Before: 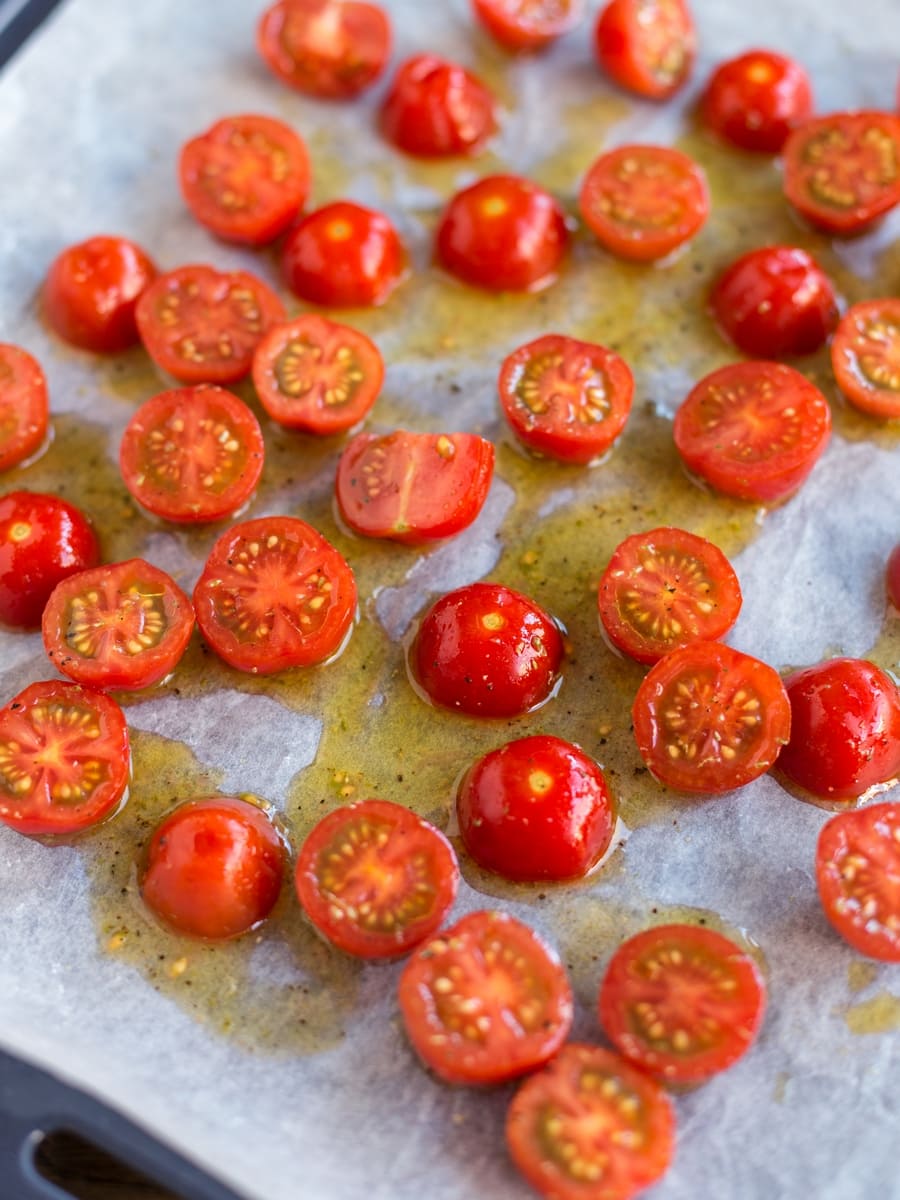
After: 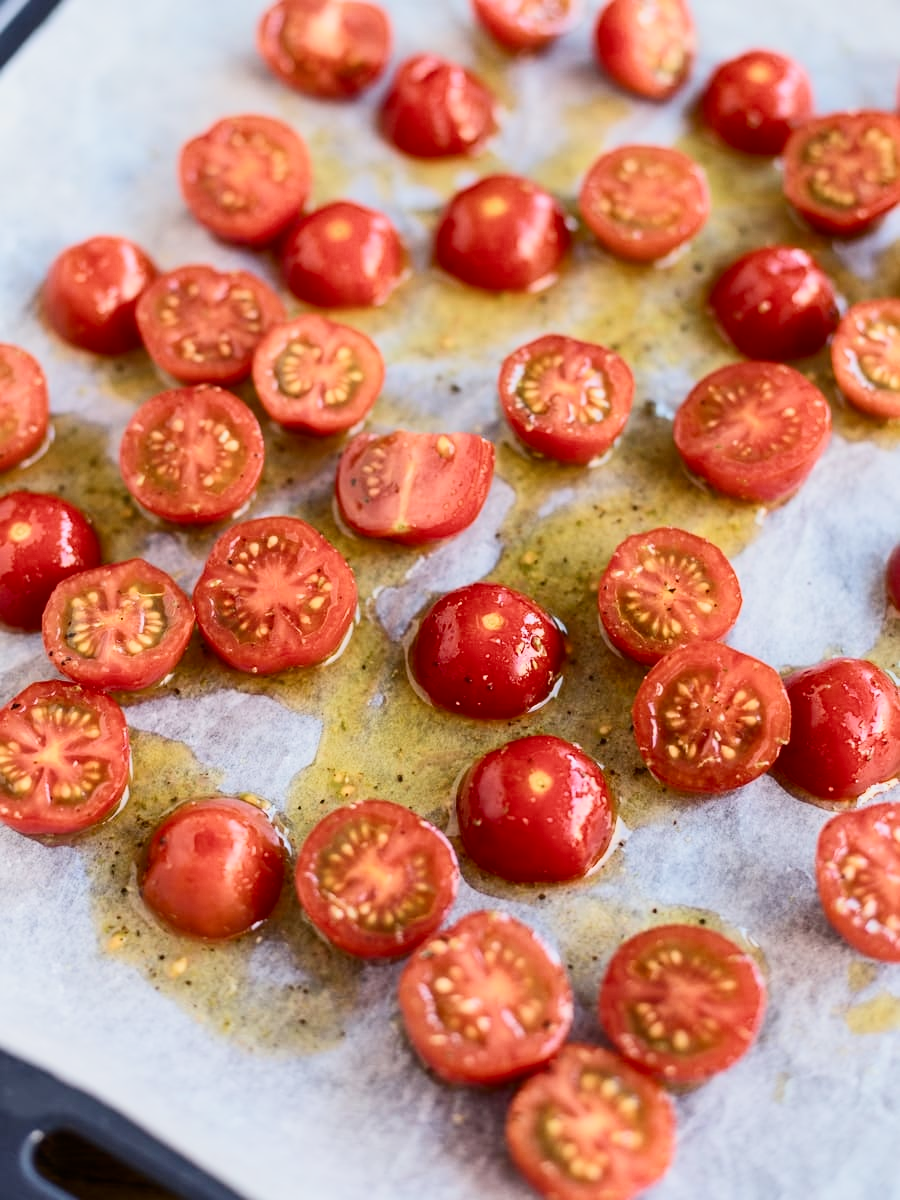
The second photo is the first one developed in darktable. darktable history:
filmic rgb: black relative exposure -13 EV, threshold 3 EV, target white luminance 85%, hardness 6.3, latitude 42.11%, contrast 0.858, shadows ↔ highlights balance 8.63%, color science v4 (2020), enable highlight reconstruction true
contrast brightness saturation: contrast 0.39, brightness 0.1
